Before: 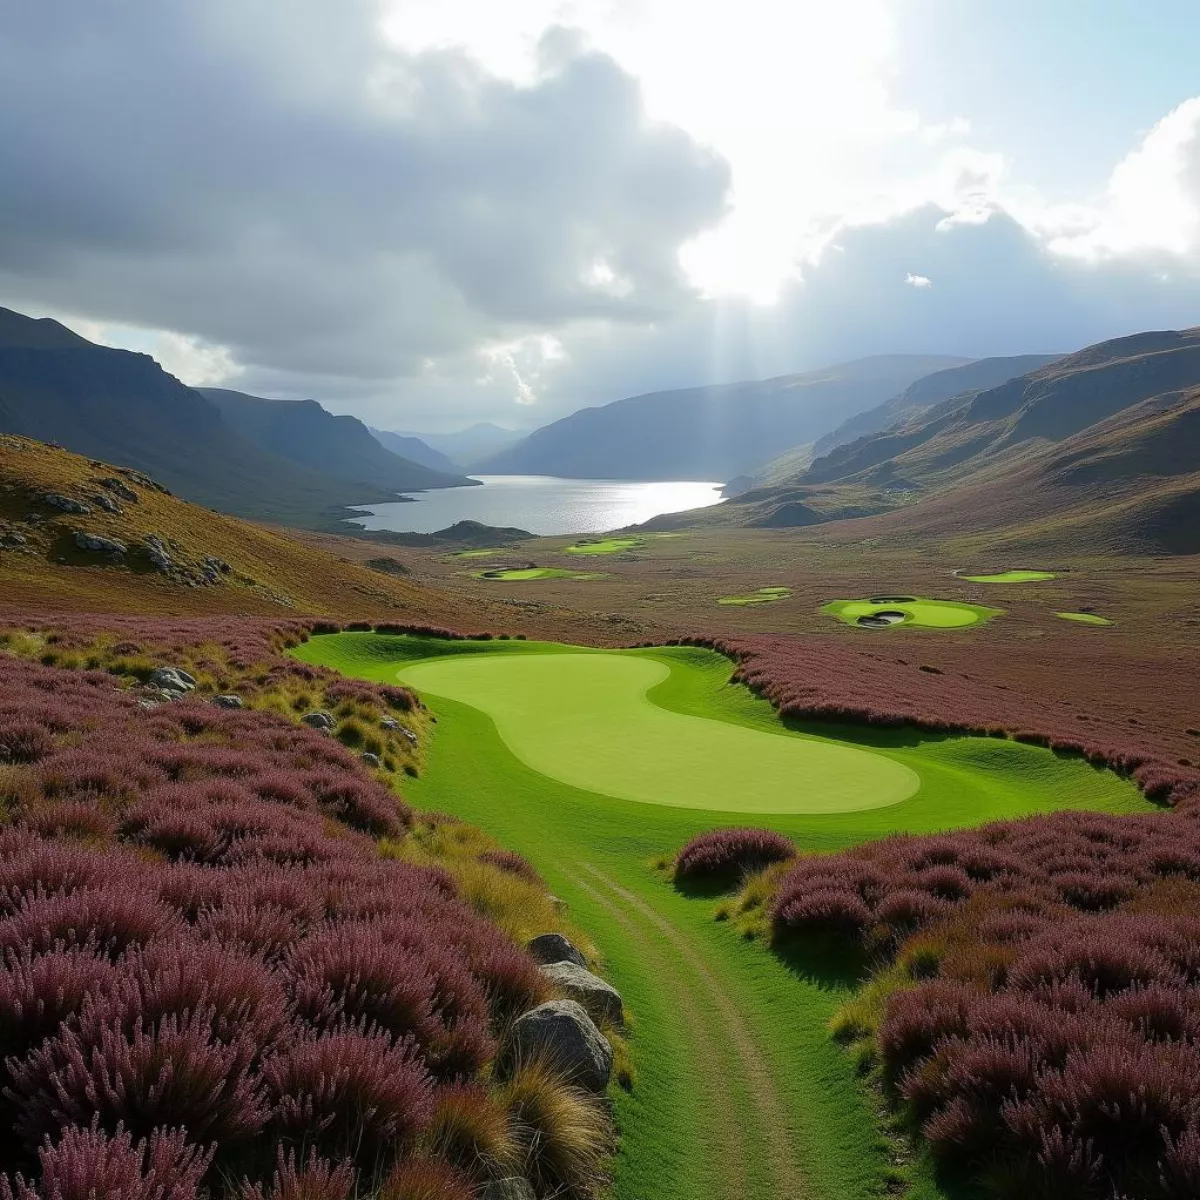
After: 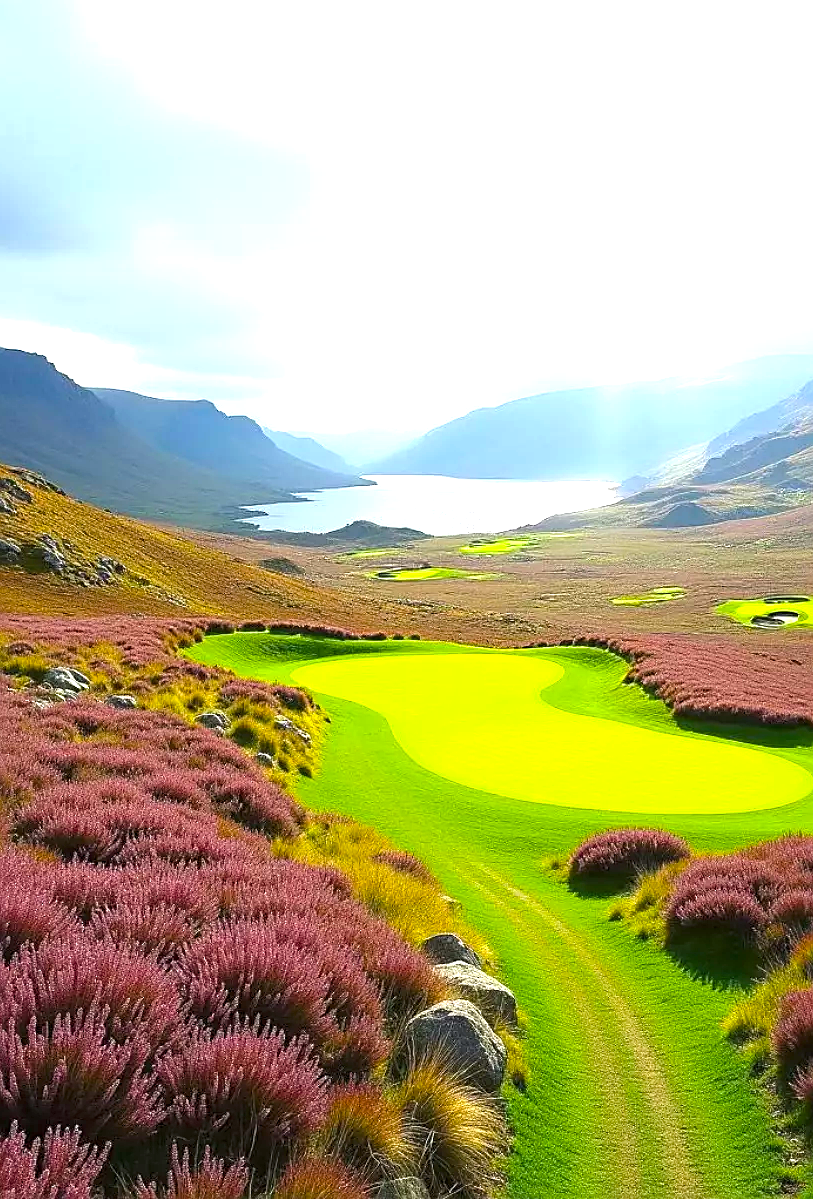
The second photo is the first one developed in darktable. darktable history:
color balance rgb: perceptual saturation grading › global saturation 30.954%
exposure: black level correction 0, exposure 1.595 EV, compensate exposure bias true, compensate highlight preservation false
sharpen: on, module defaults
crop and rotate: left 8.848%, right 23.322%
